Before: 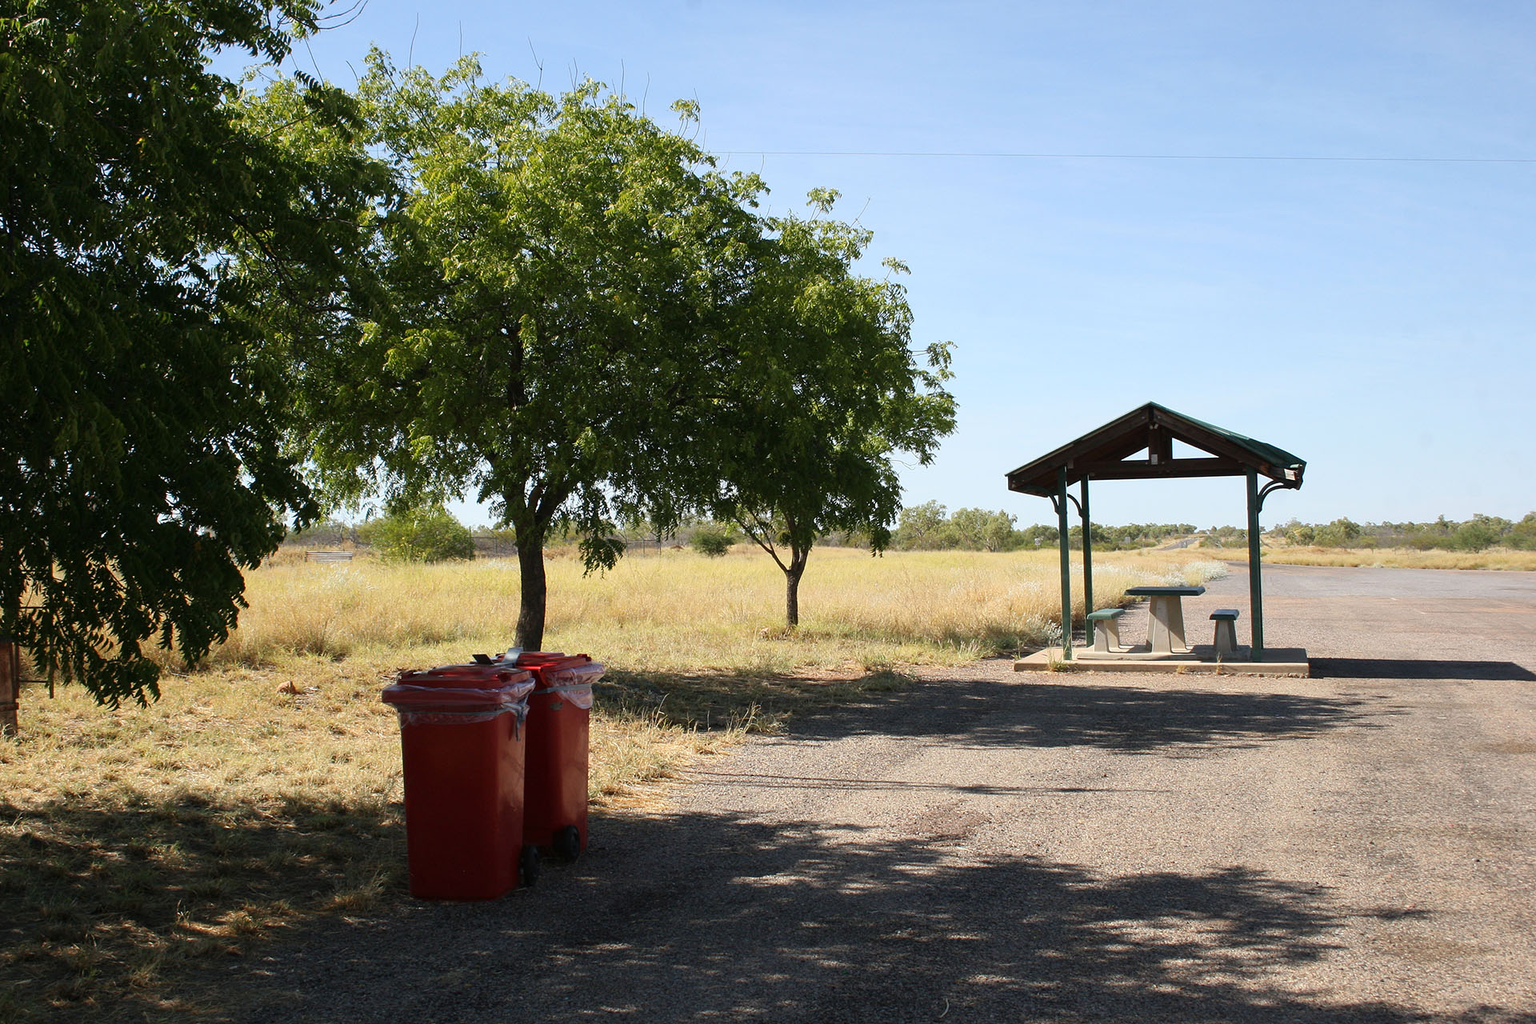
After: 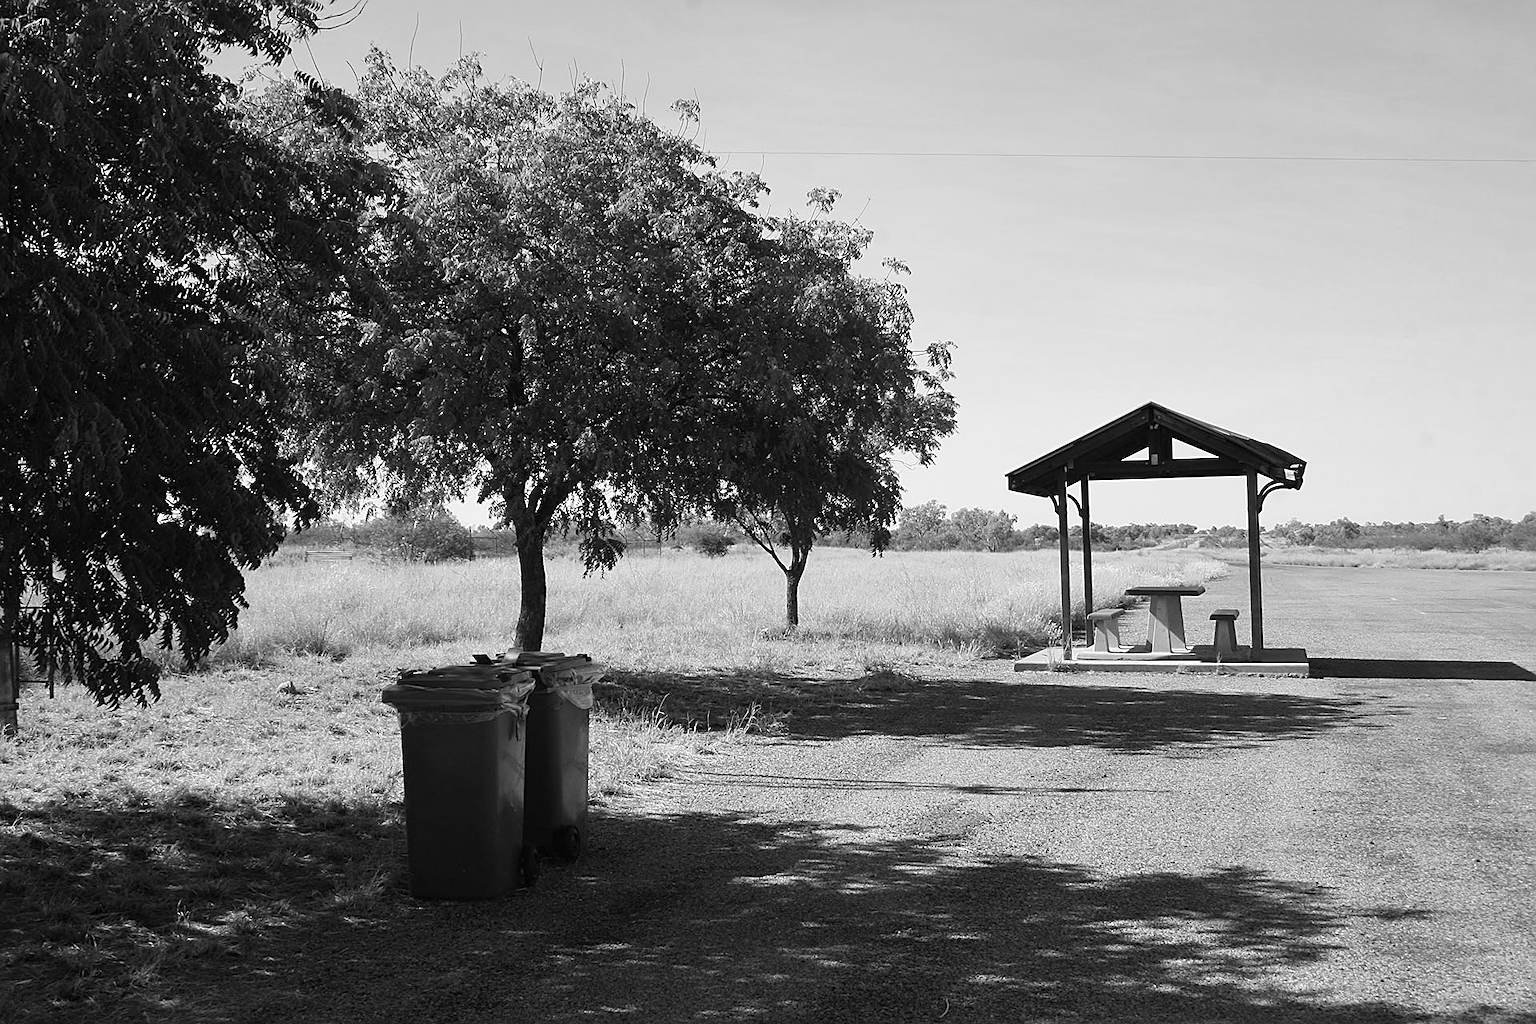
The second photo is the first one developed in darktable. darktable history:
monochrome: size 3.1
sharpen: on, module defaults
